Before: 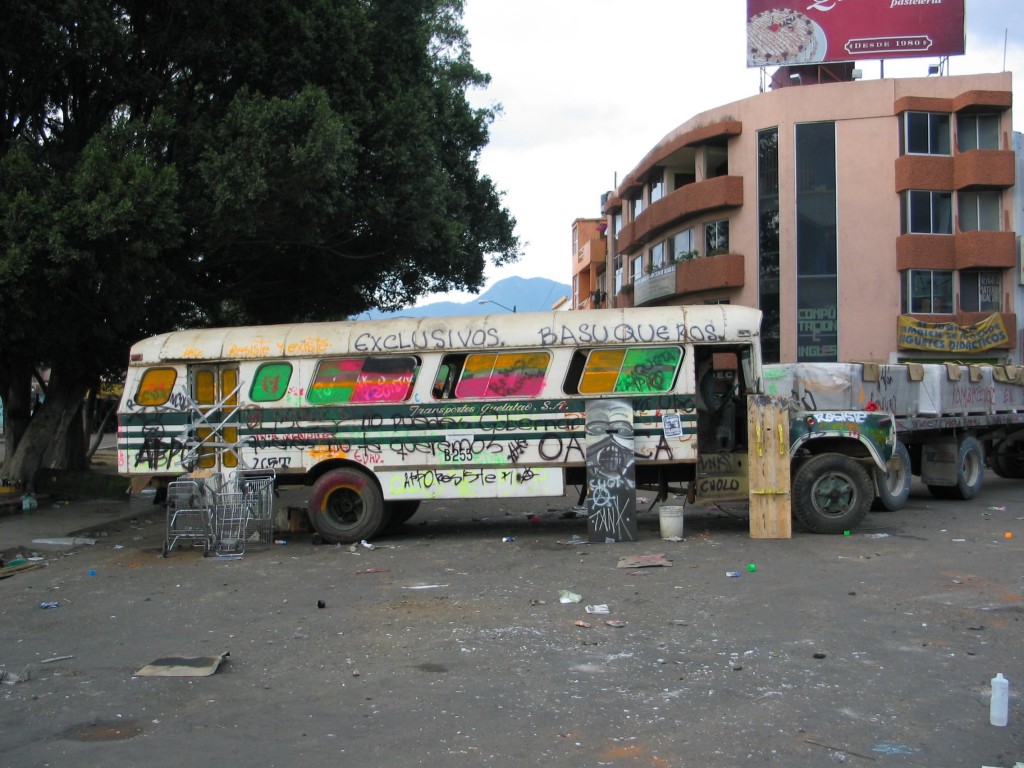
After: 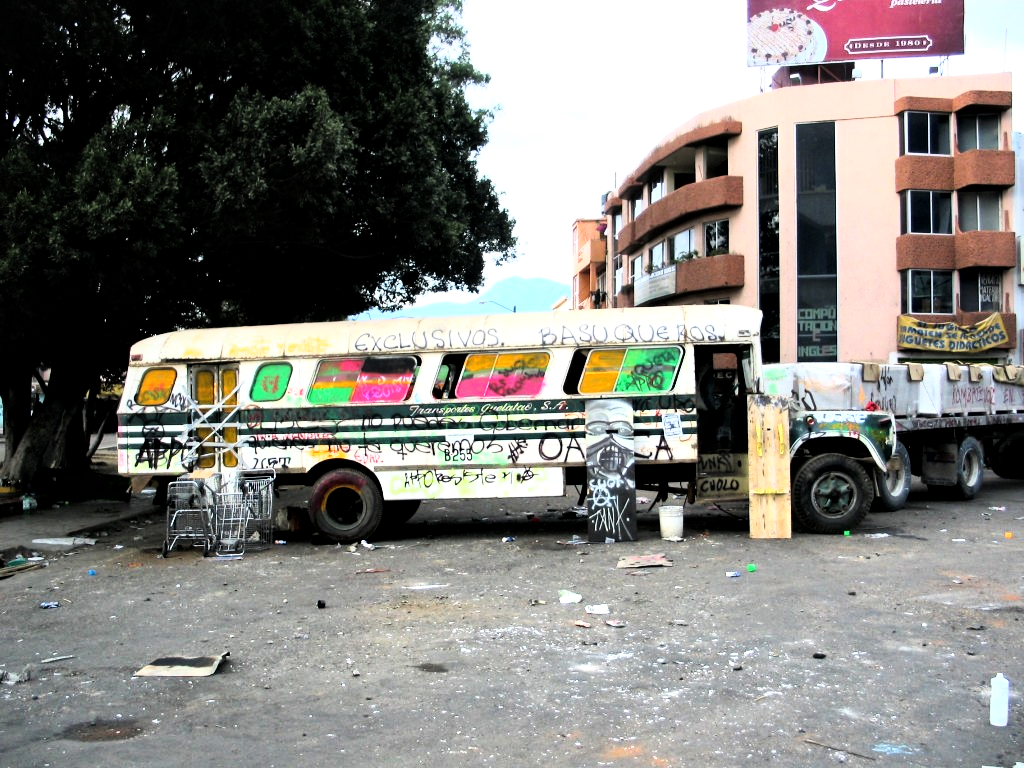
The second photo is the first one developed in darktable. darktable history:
rgb curve: curves: ch0 [(0, 0) (0.21, 0.15) (0.24, 0.21) (0.5, 0.75) (0.75, 0.96) (0.89, 0.99) (1, 1)]; ch1 [(0, 0.02) (0.21, 0.13) (0.25, 0.2) (0.5, 0.67) (0.75, 0.9) (0.89, 0.97) (1, 1)]; ch2 [(0, 0.02) (0.21, 0.13) (0.25, 0.2) (0.5, 0.67) (0.75, 0.9) (0.89, 0.97) (1, 1)], compensate middle gray true
local contrast: mode bilateral grid, contrast 25, coarseness 60, detail 151%, midtone range 0.2
